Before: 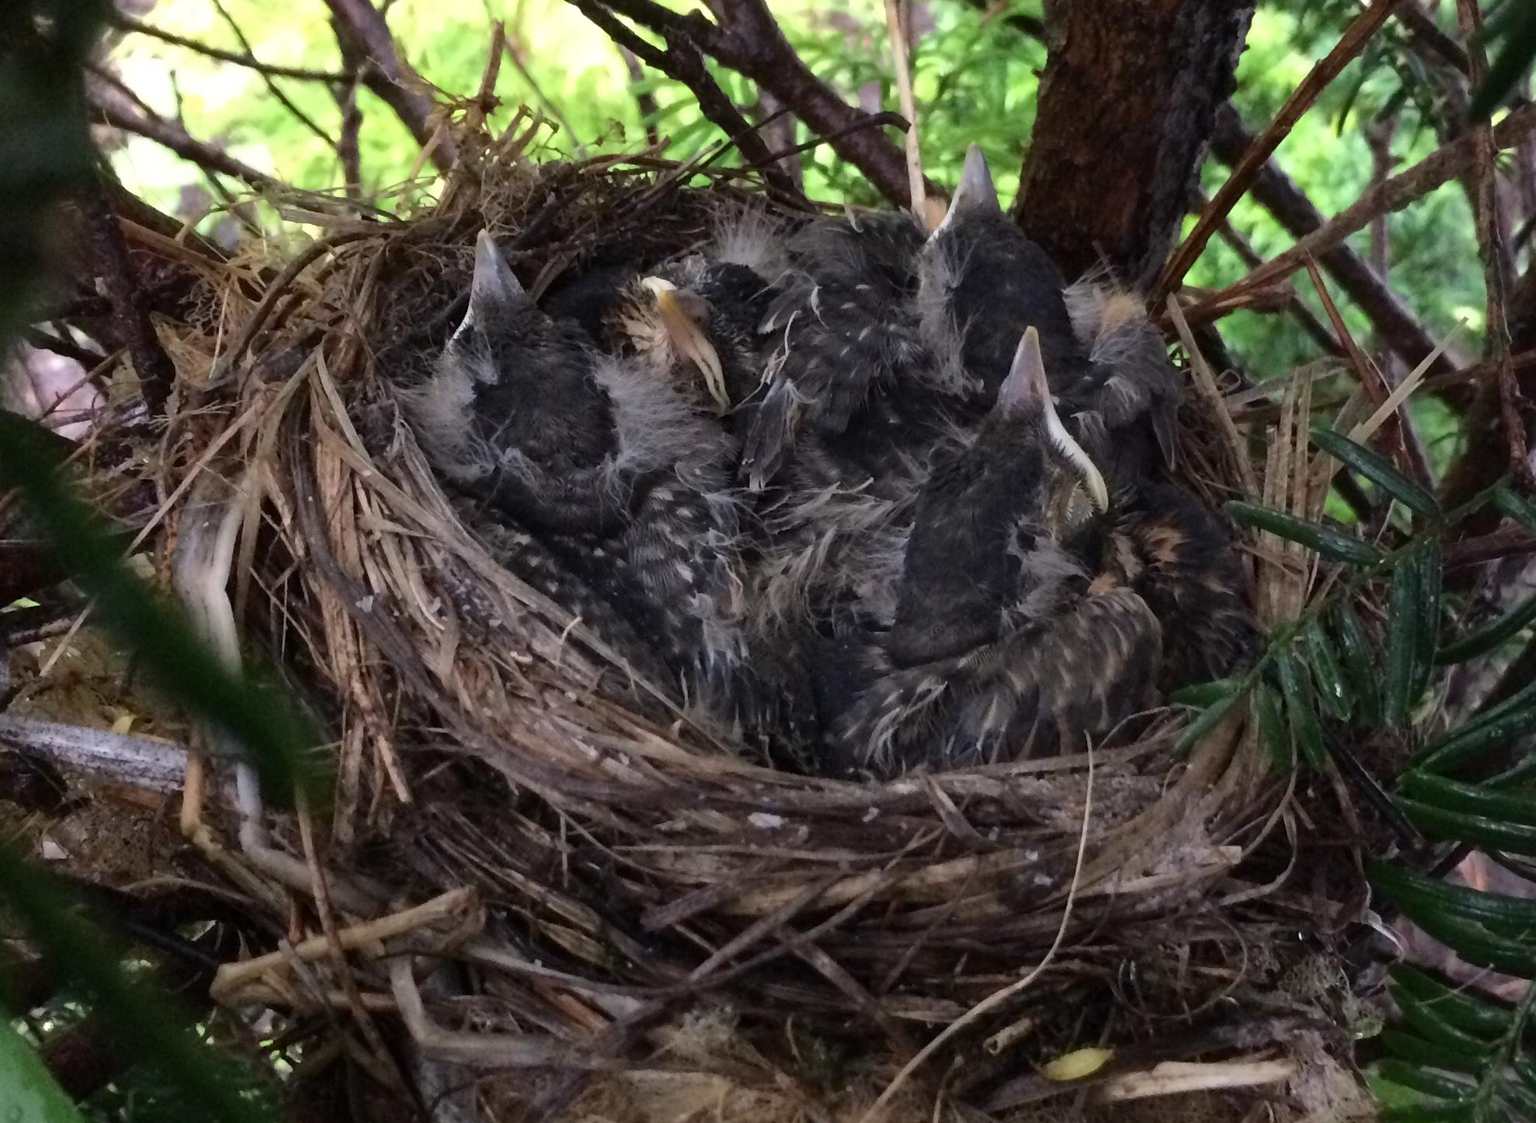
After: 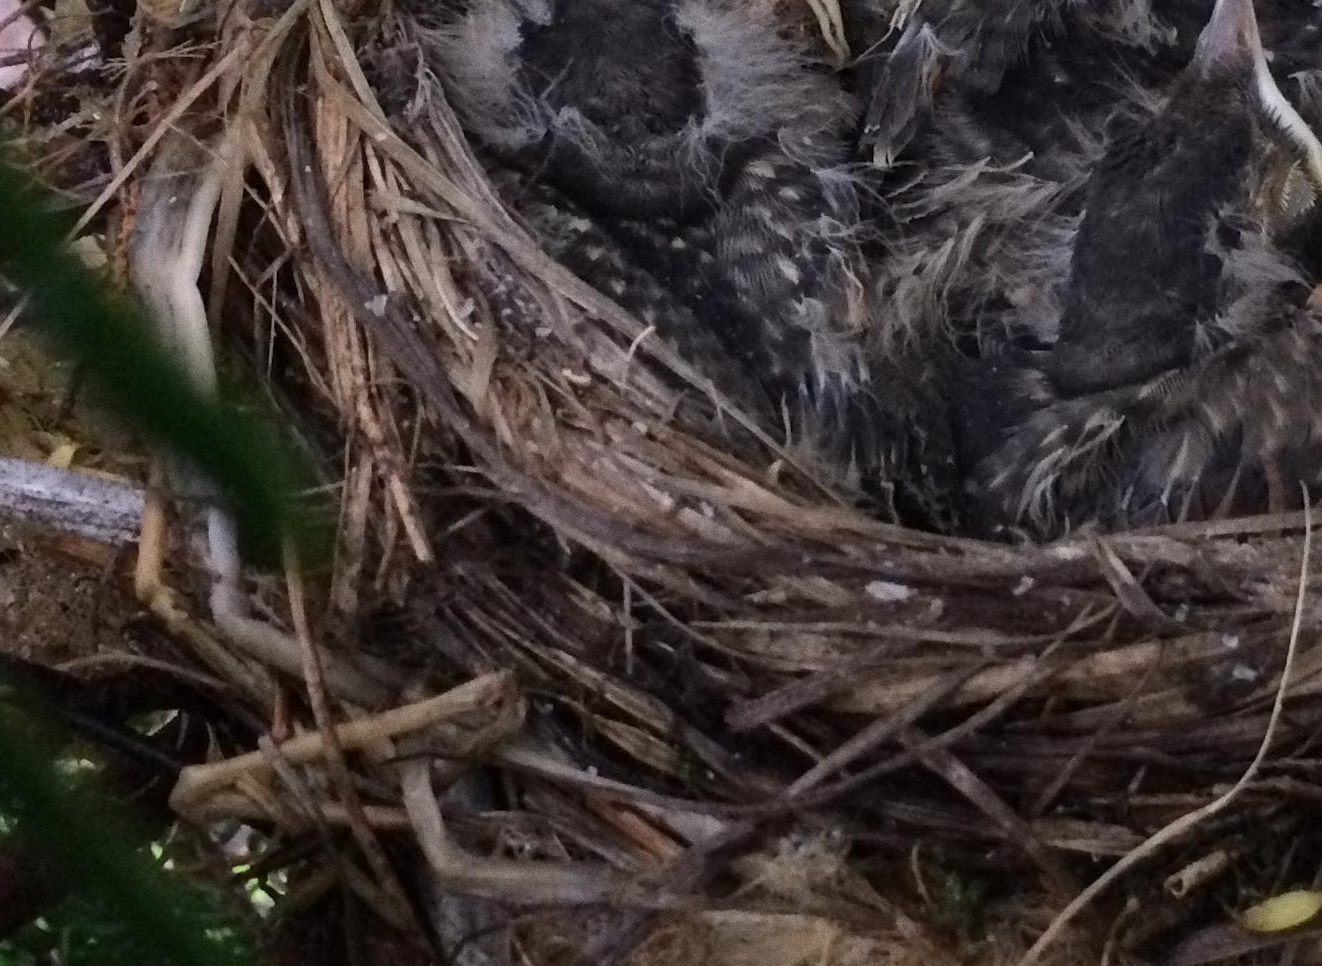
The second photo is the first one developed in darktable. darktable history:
crop and rotate: angle -0.82°, left 3.85%, top 31.828%, right 27.992%
grain: coarseness 0.47 ISO
